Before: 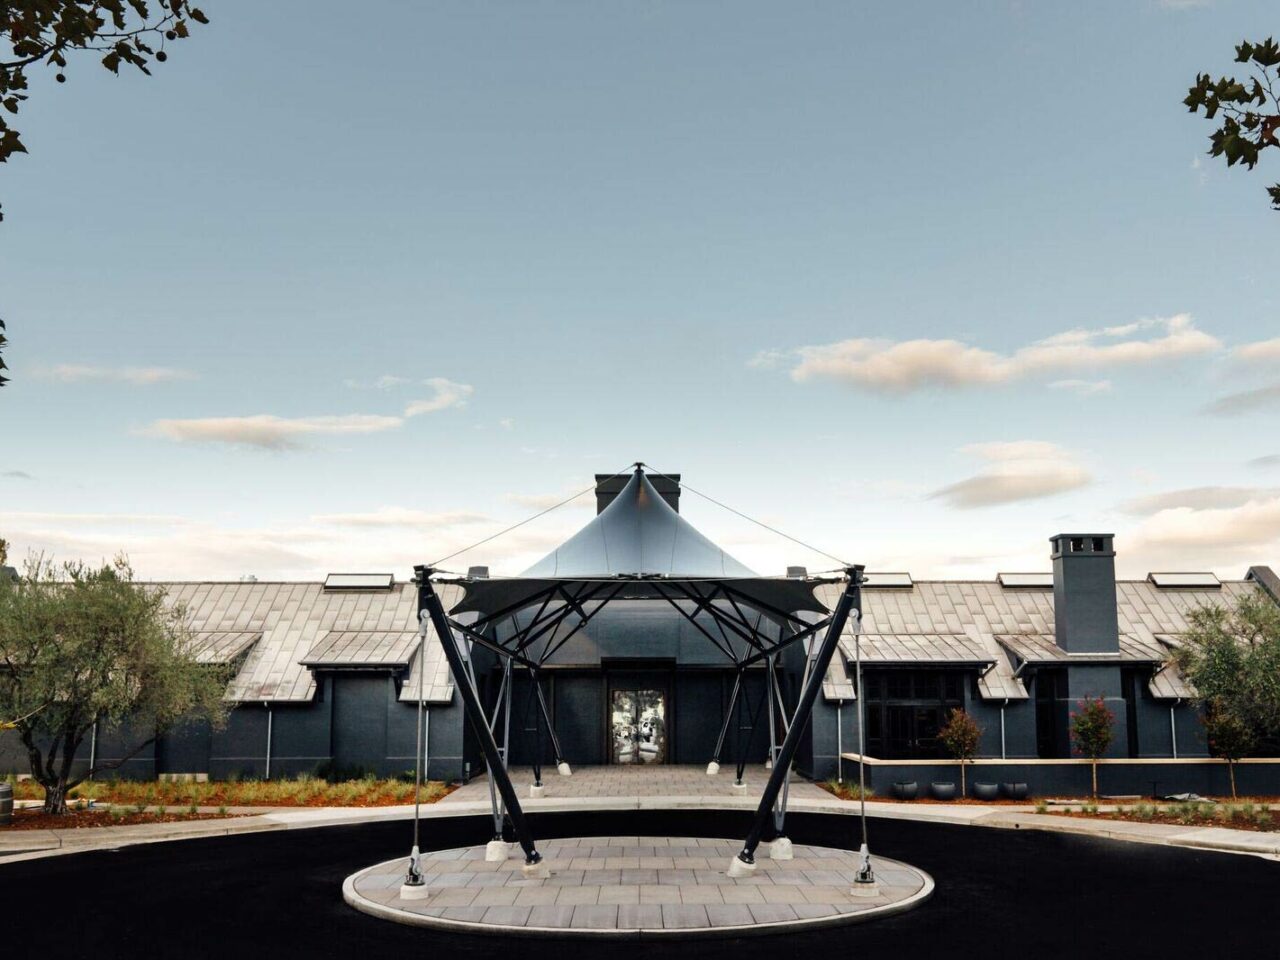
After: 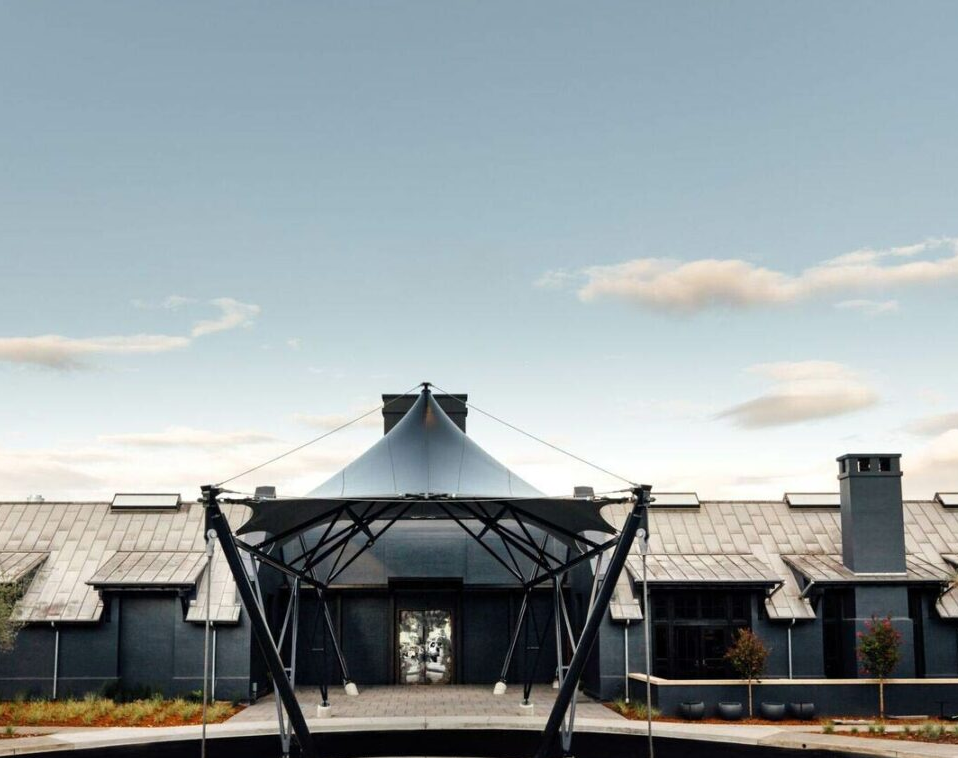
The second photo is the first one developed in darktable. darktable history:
crop: left 16.707%, top 8.426%, right 8.447%, bottom 12.54%
